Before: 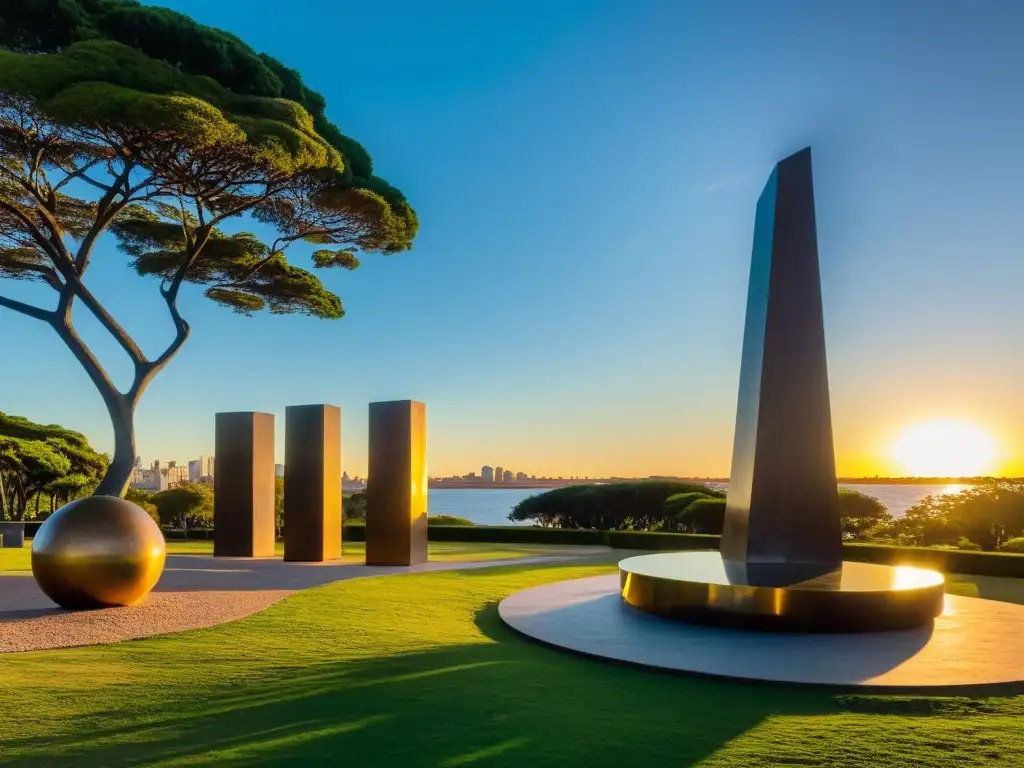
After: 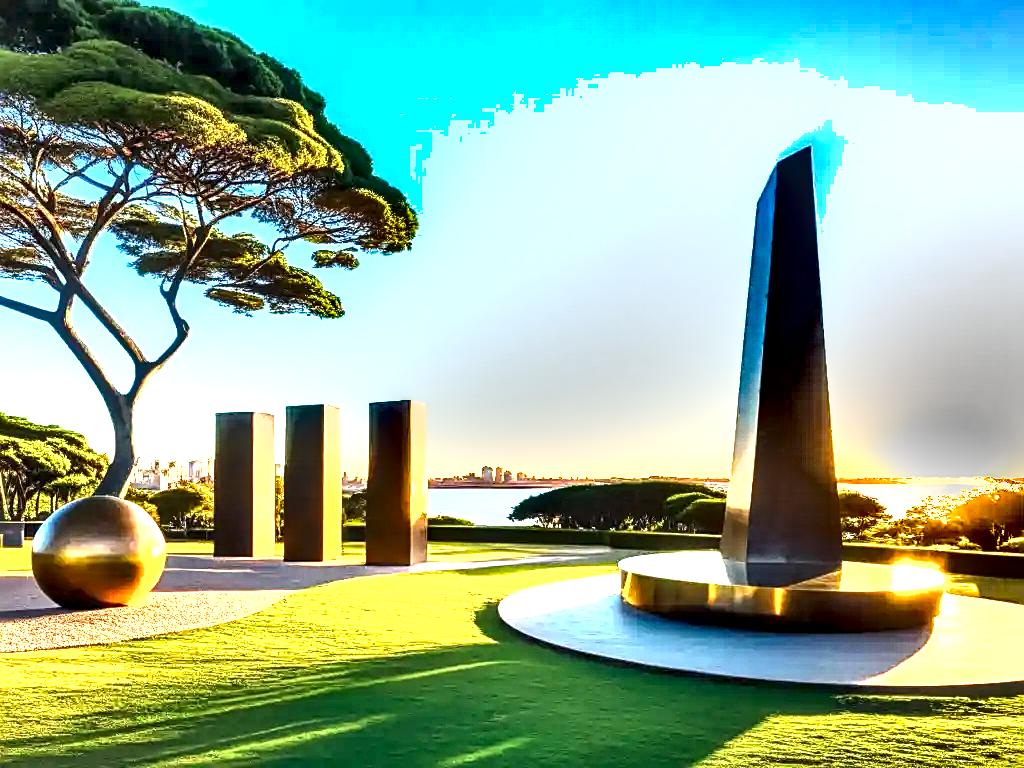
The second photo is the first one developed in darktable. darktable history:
shadows and highlights: soften with gaussian
local contrast: highlights 63%, shadows 54%, detail 169%, midtone range 0.517
sharpen: amount 0.496
exposure: black level correction 0, exposure 2.09 EV, compensate highlight preservation false
